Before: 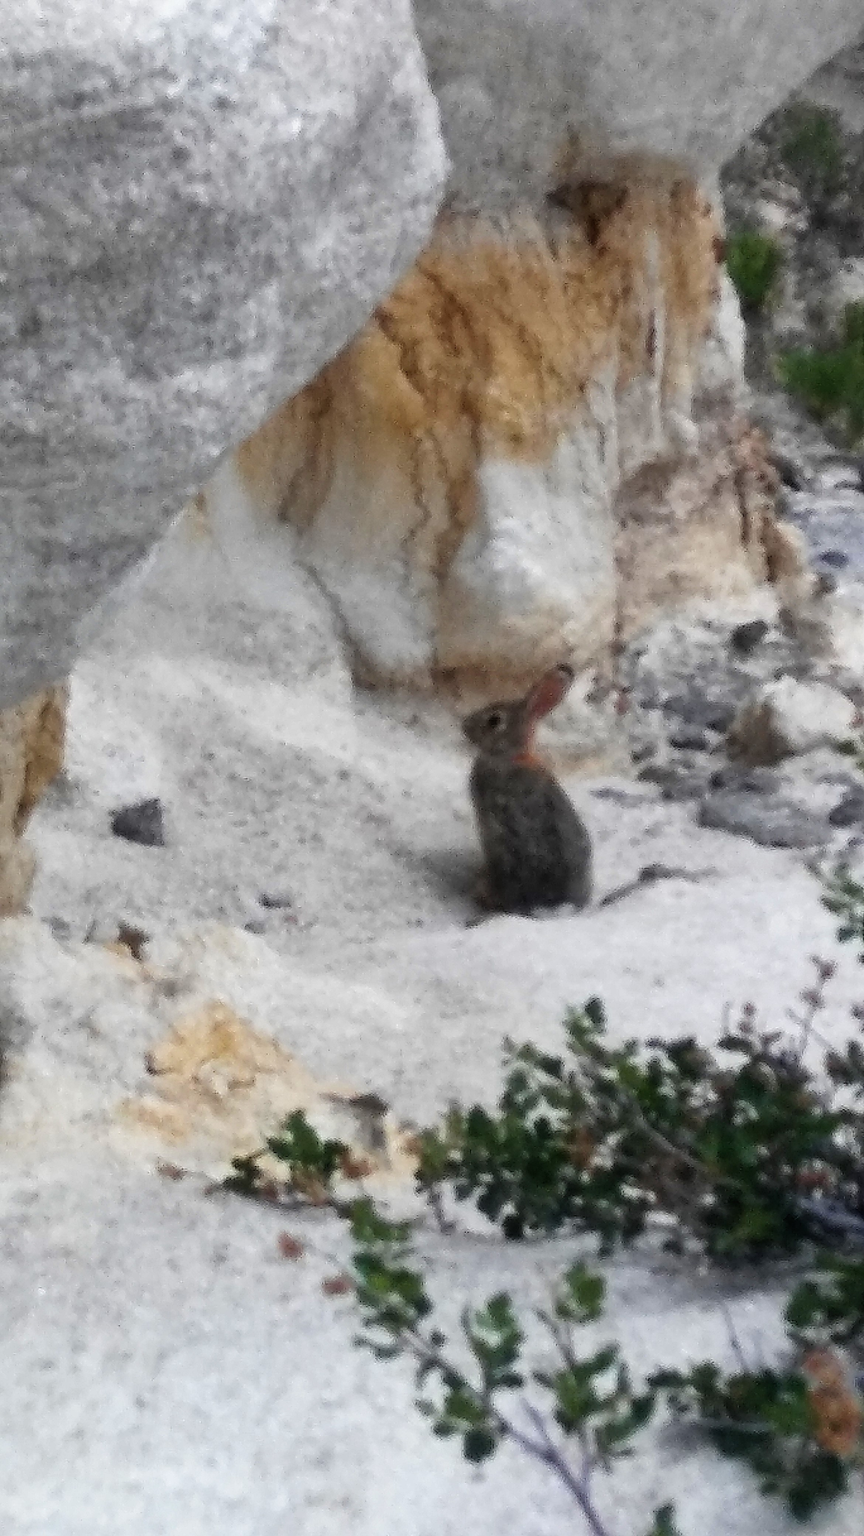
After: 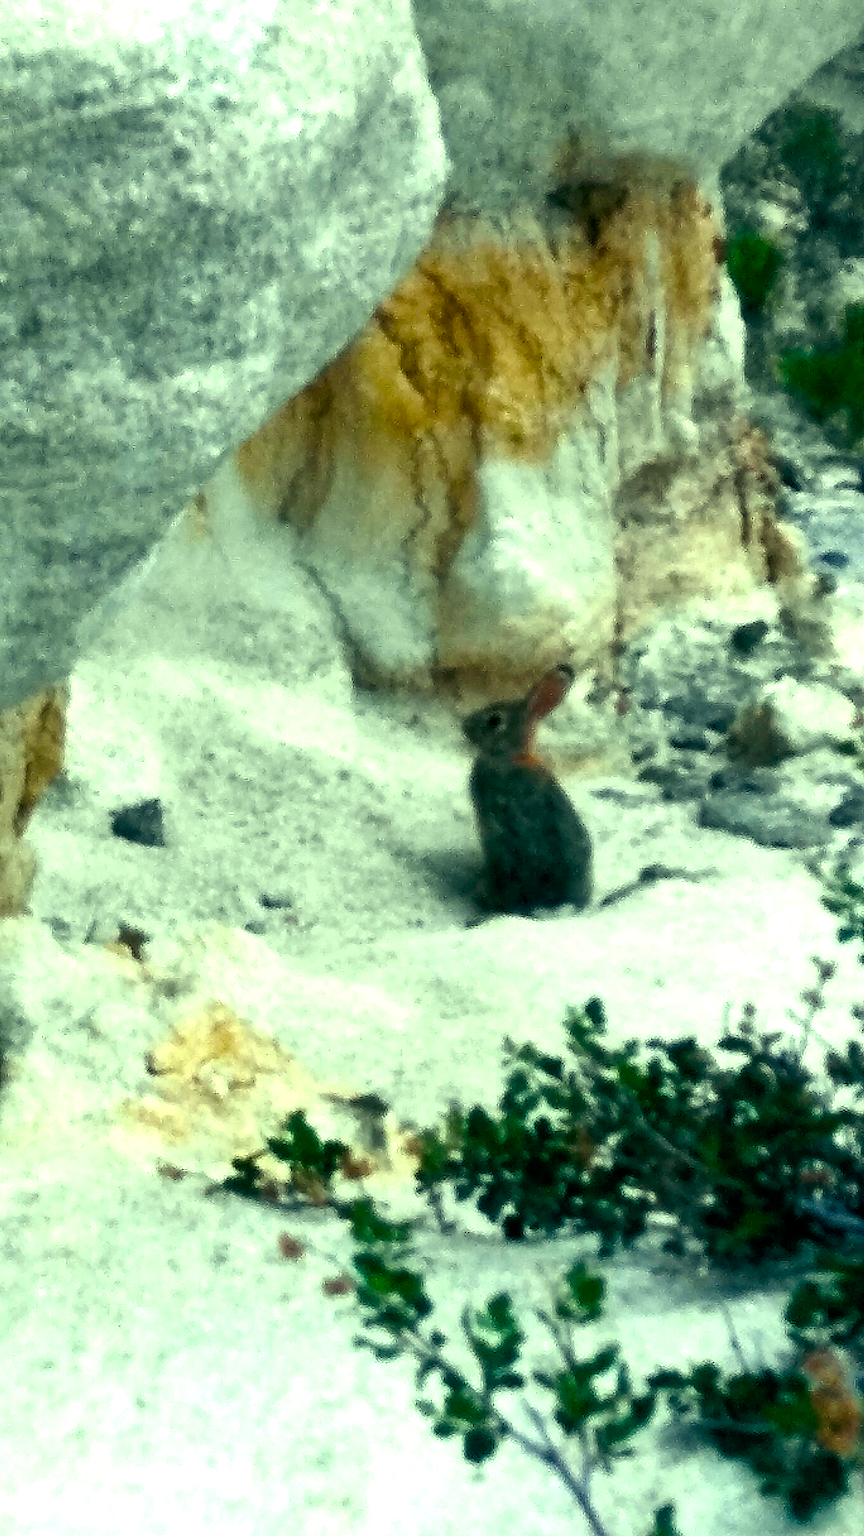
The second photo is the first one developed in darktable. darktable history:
white balance: red 1.029, blue 0.92
color balance rgb: shadows lift › luminance -7.7%, shadows lift › chroma 2.13%, shadows lift › hue 165.27°, power › luminance -7.77%, power › chroma 1.1%, power › hue 215.88°, highlights gain › luminance 15.15%, highlights gain › chroma 7%, highlights gain › hue 125.57°, global offset › luminance -0.33%, global offset › chroma 0.11%, global offset › hue 165.27°, perceptual saturation grading › global saturation 24.42%, perceptual saturation grading › highlights -24.42%, perceptual saturation grading › mid-tones 24.42%, perceptual saturation grading › shadows 40%, perceptual brilliance grading › global brilliance -5%, perceptual brilliance grading › highlights 24.42%, perceptual brilliance grading › mid-tones 7%, perceptual brilliance grading › shadows -5%
contrast brightness saturation: saturation 0.1
